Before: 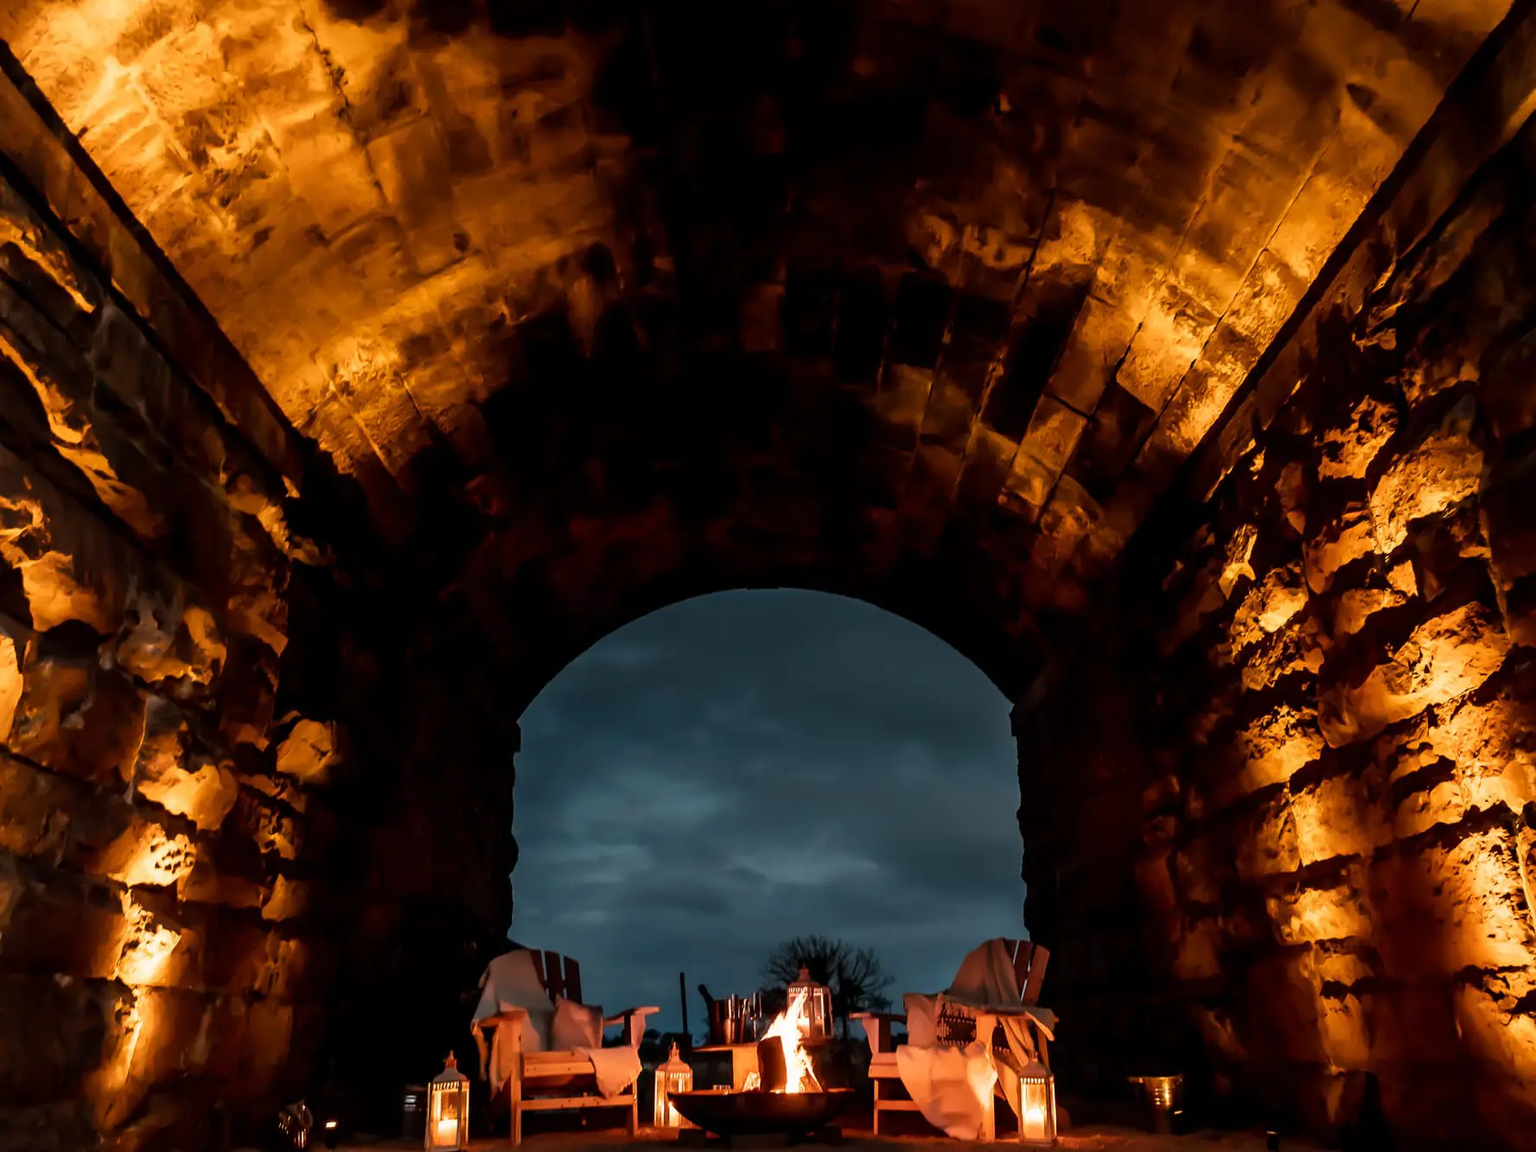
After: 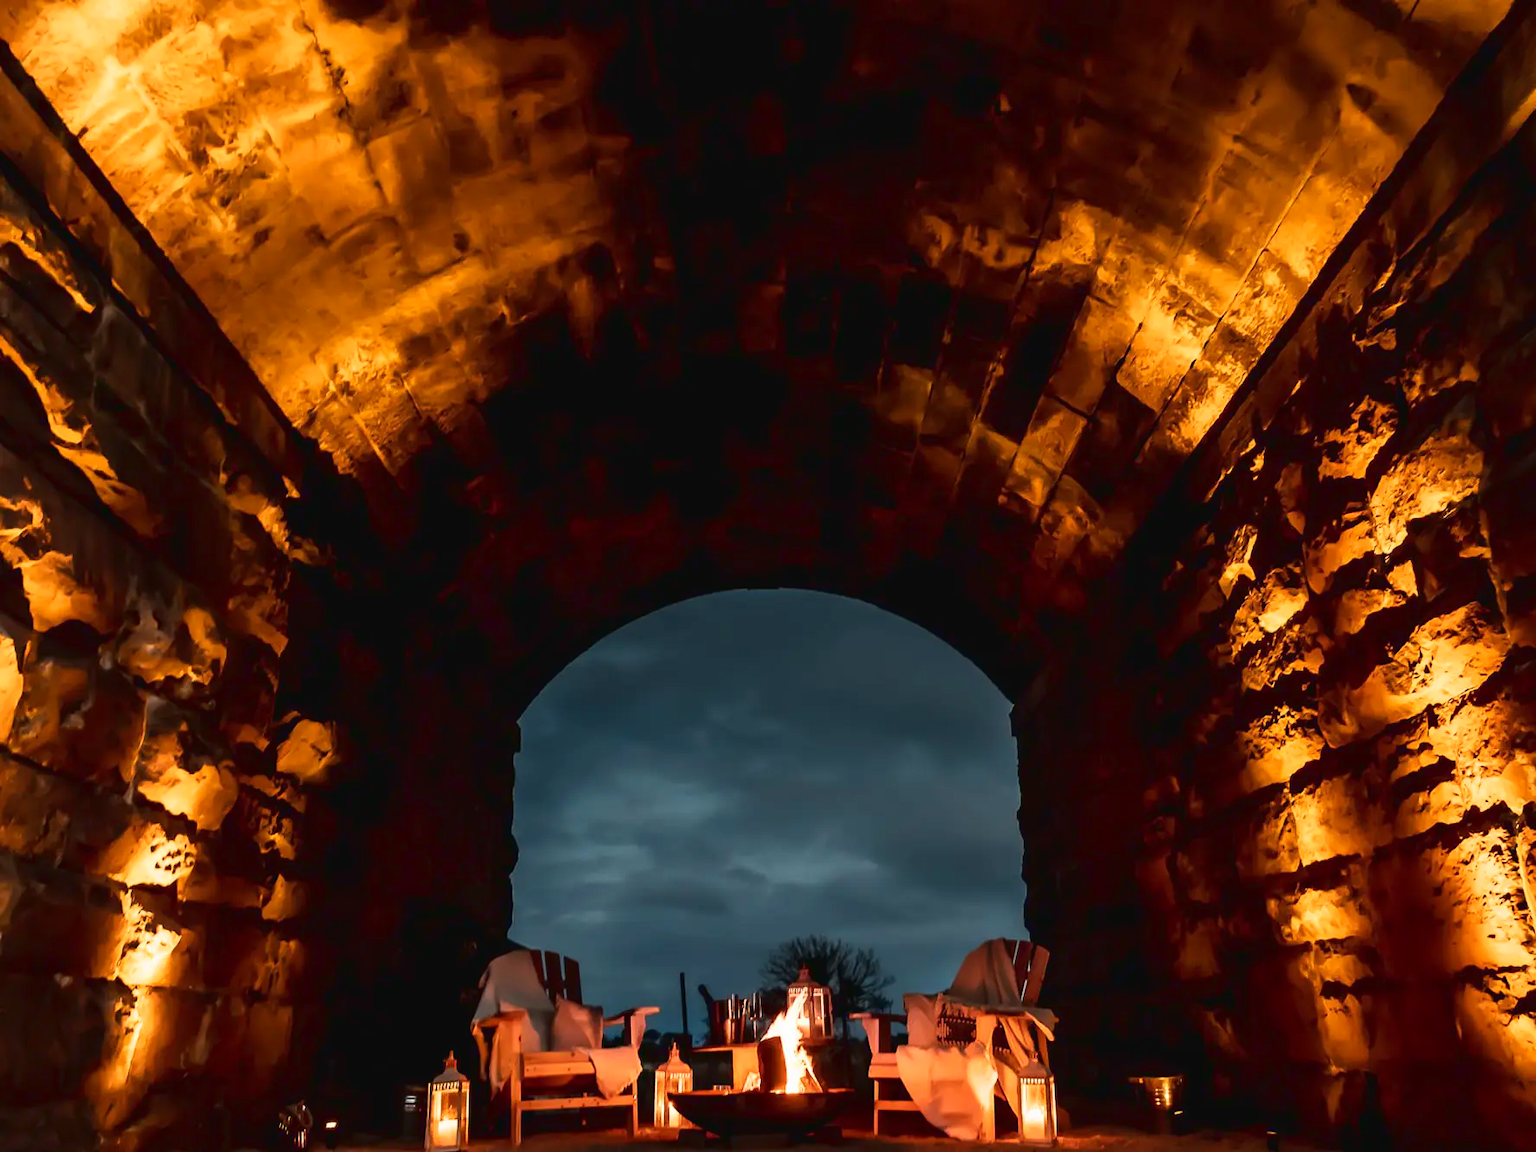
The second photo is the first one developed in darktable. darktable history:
tone curve: curves: ch0 [(0, 0.028) (0.138, 0.156) (0.468, 0.516) (0.754, 0.823) (1, 1)], color space Lab, linked channels, preserve colors none
